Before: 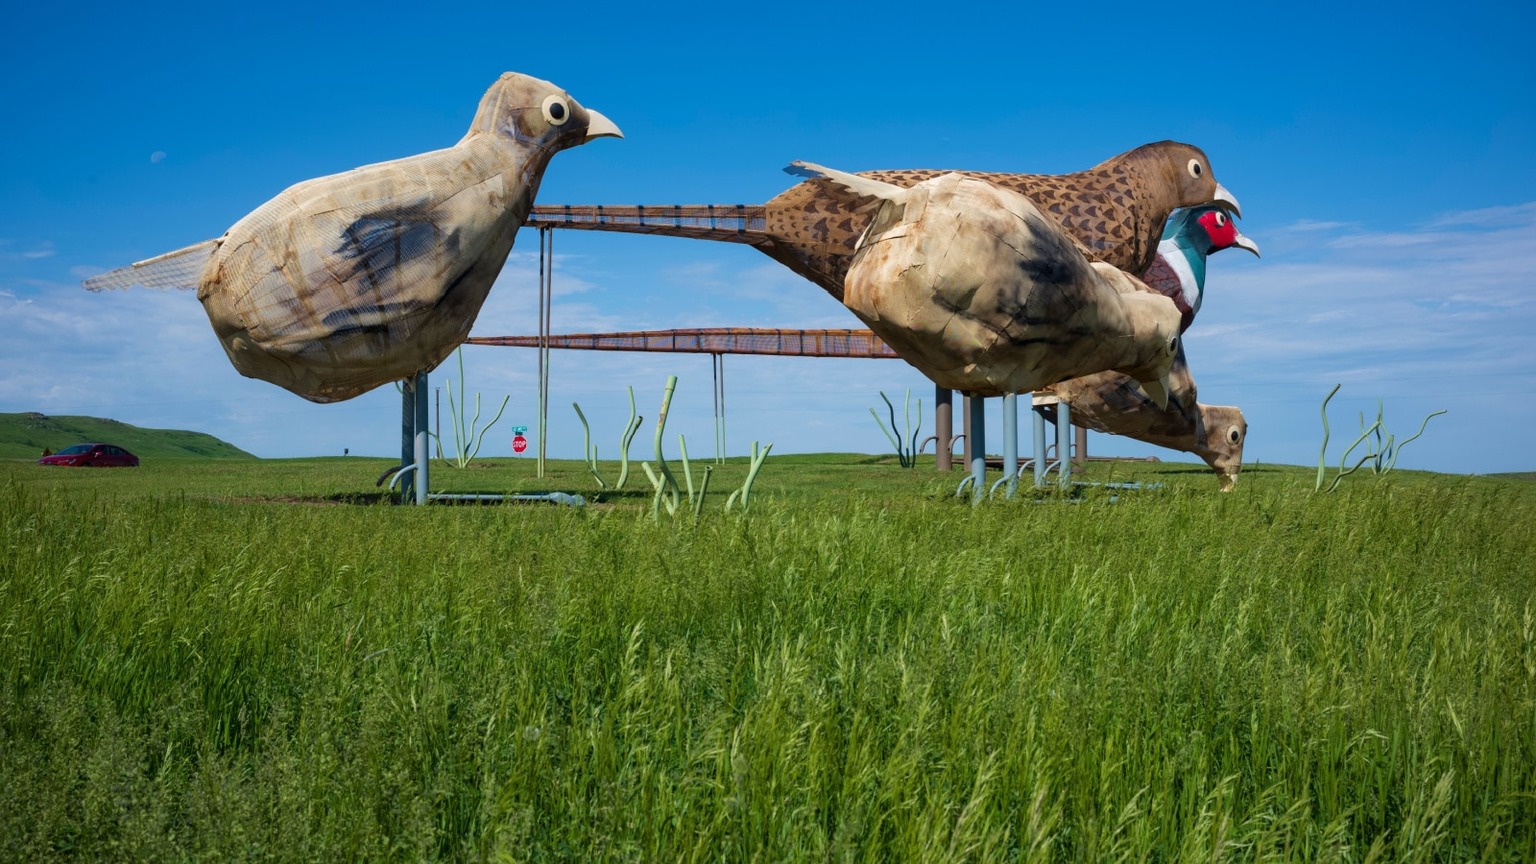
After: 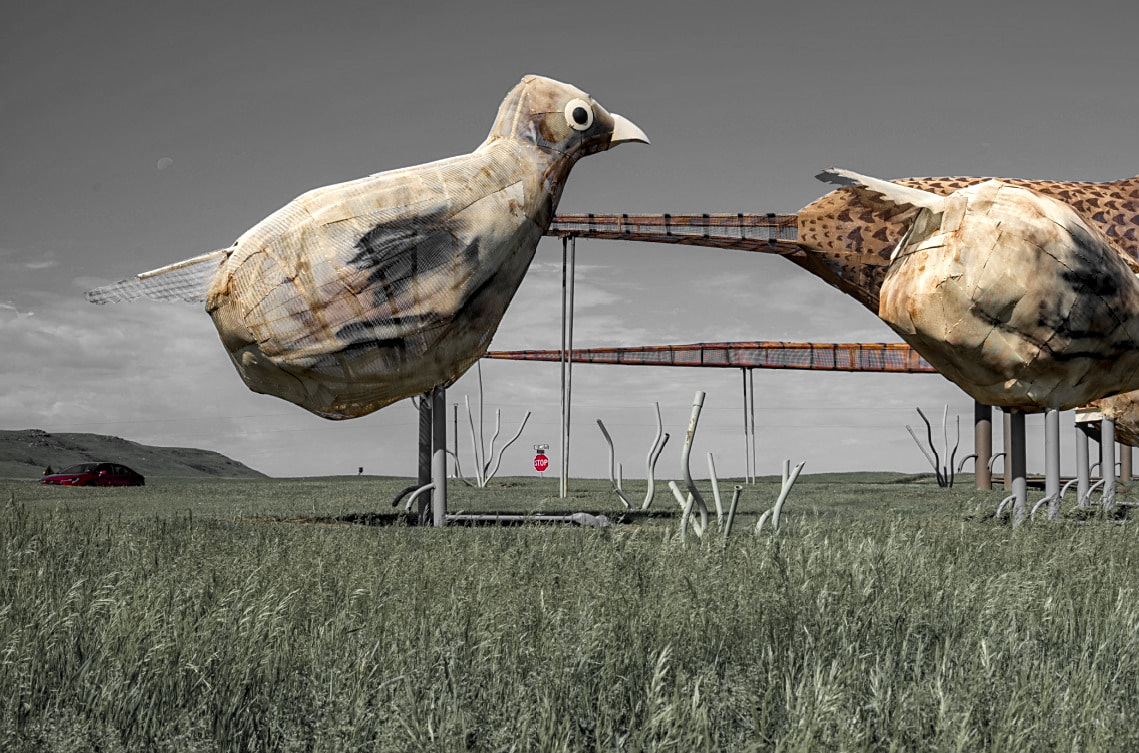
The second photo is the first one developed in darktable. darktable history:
sharpen: radius 1.864, amount 0.394, threshold 1.383
shadows and highlights: highlights color adjustment 49.05%, soften with gaussian
exposure: black level correction 0.001, exposure 0.14 EV, compensate highlight preservation false
haze removal: compatibility mode true, adaptive false
local contrast: on, module defaults
color zones: curves: ch0 [(0, 0.447) (0.184, 0.543) (0.323, 0.476) (0.429, 0.445) (0.571, 0.443) (0.714, 0.451) (0.857, 0.452) (1, 0.447)]; ch1 [(0, 0.464) (0.176, 0.46) (0.287, 0.177) (0.429, 0.002) (0.571, 0) (0.714, 0) (0.857, 0) (1, 0.464)]
base curve: curves: ch0 [(0, 0) (0.283, 0.295) (1, 1)]
crop: right 28.793%, bottom 16.279%
